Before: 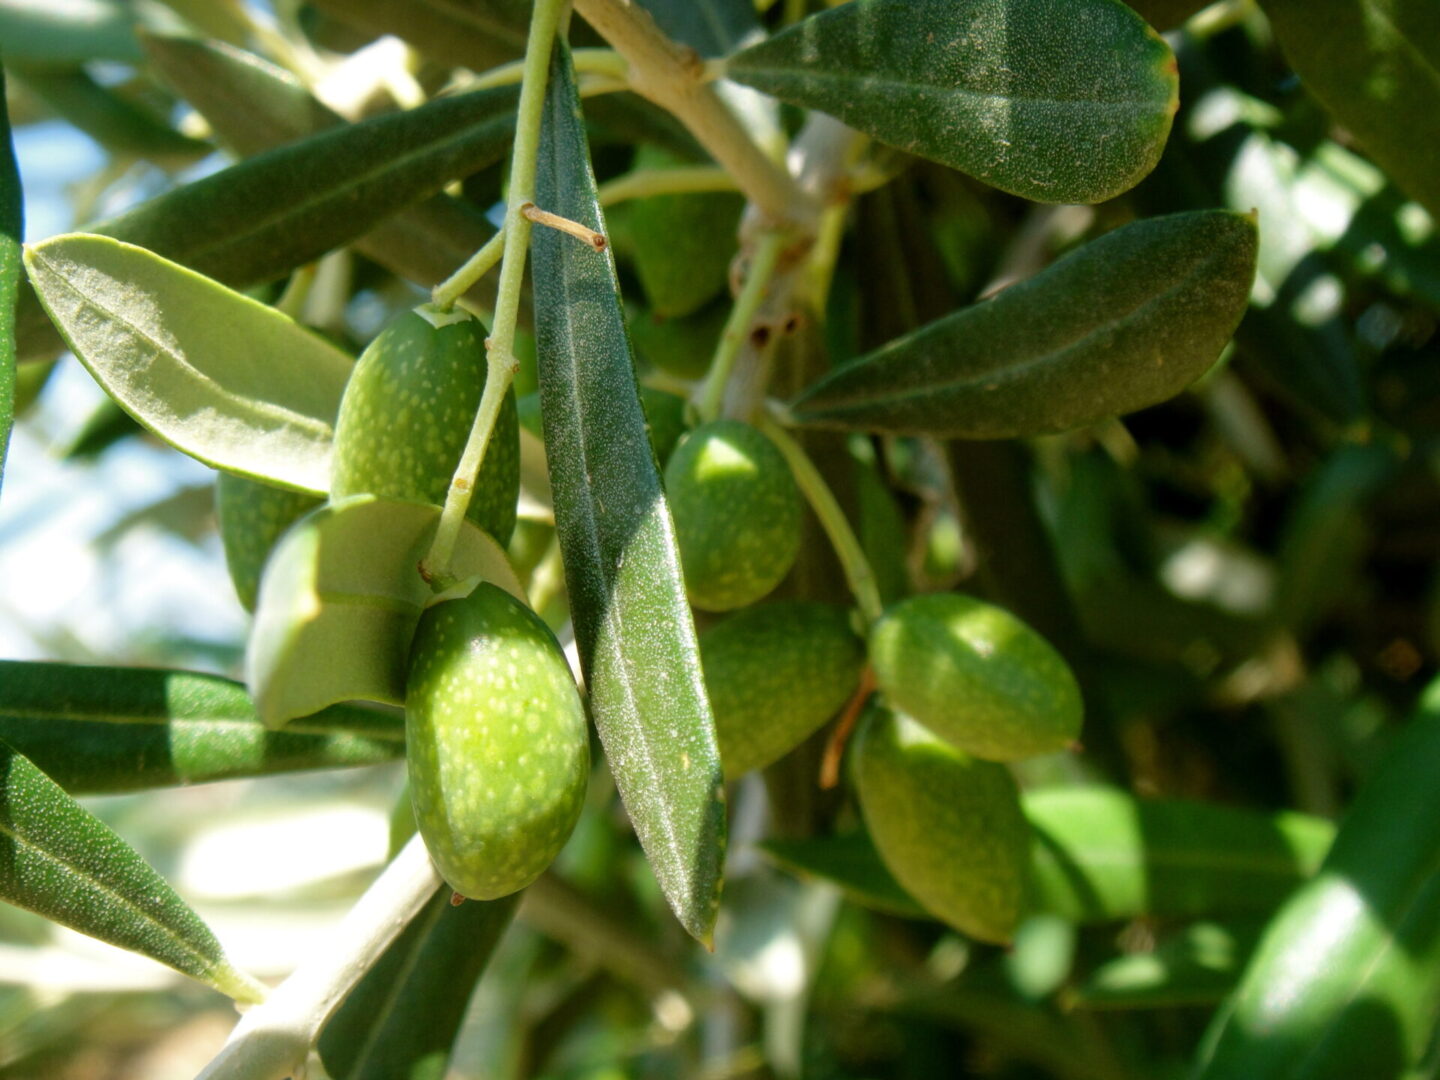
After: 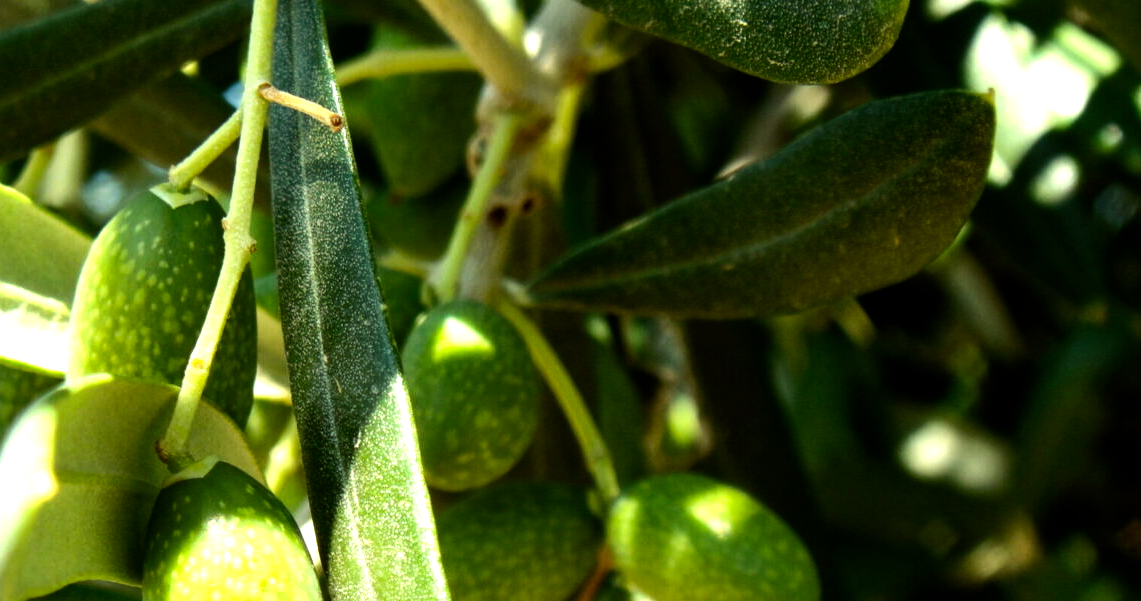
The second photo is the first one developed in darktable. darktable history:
tone equalizer: -8 EV -1.11 EV, -7 EV -1.05 EV, -6 EV -0.863 EV, -5 EV -0.597 EV, -3 EV 0.589 EV, -2 EV 0.855 EV, -1 EV 1 EV, +0 EV 1.08 EV, edges refinement/feathering 500, mask exposure compensation -1.57 EV, preserve details no
color correction: highlights a* -5.82, highlights b* 10.83
crop: left 18.305%, top 11.118%, right 2.457%, bottom 33.183%
